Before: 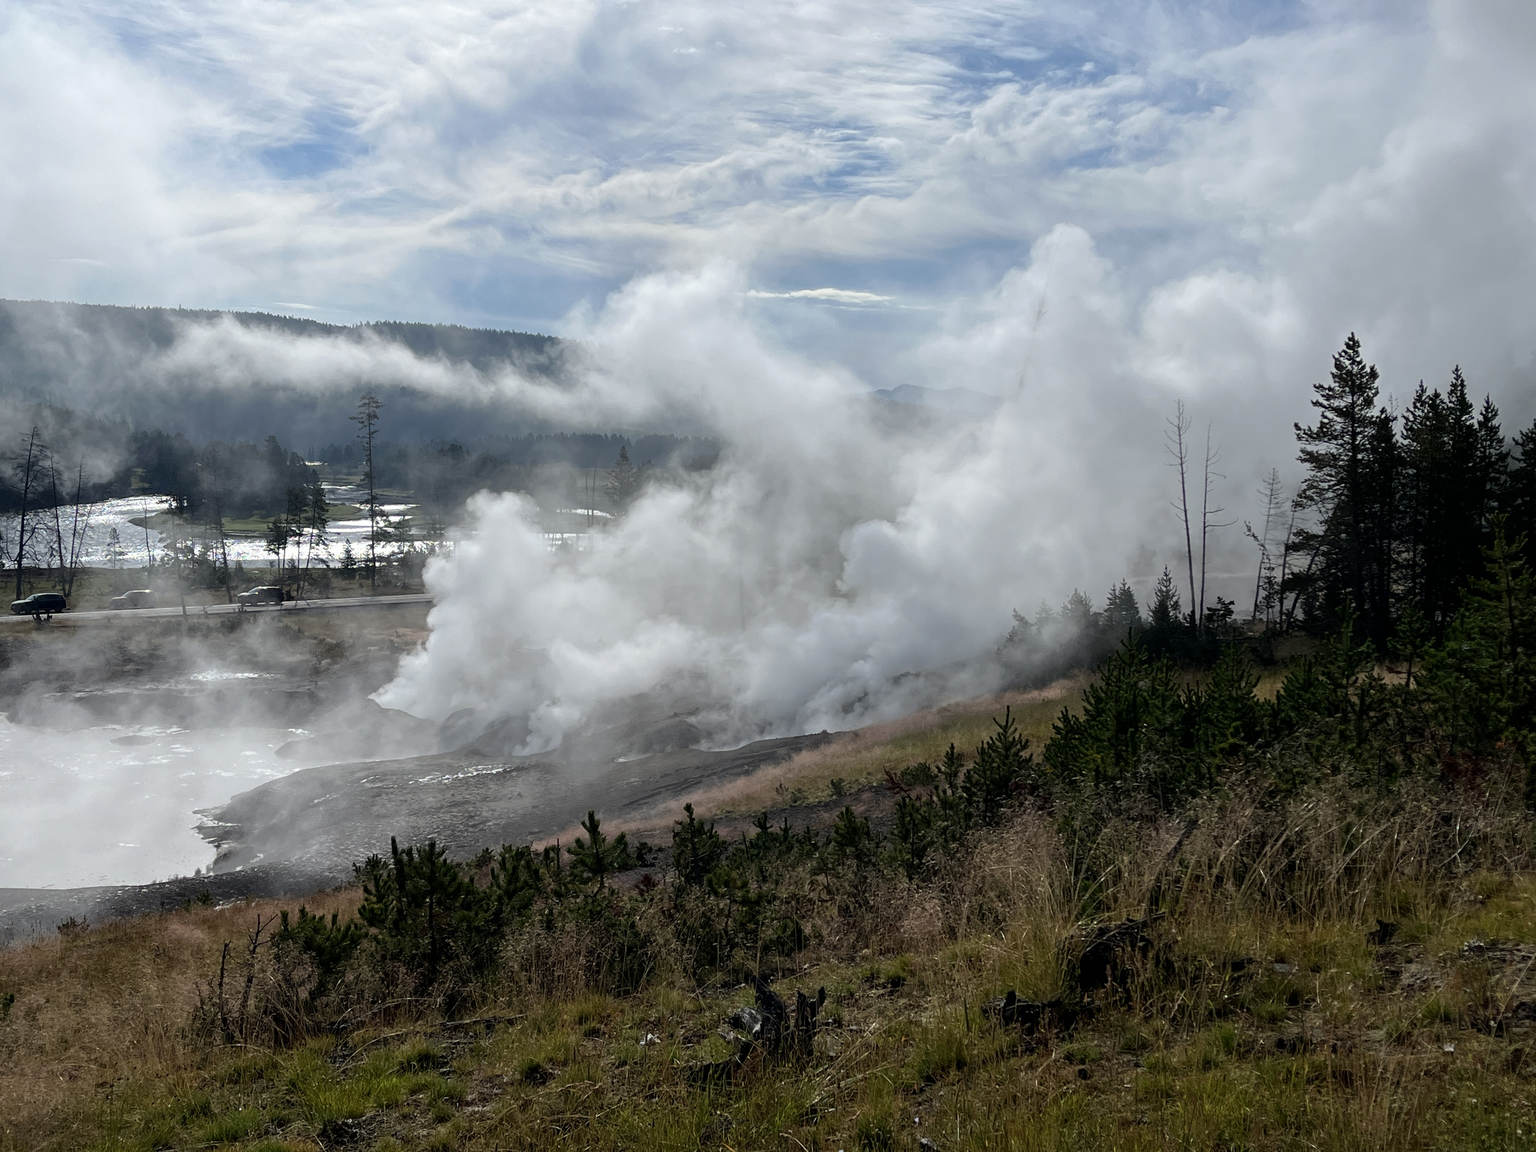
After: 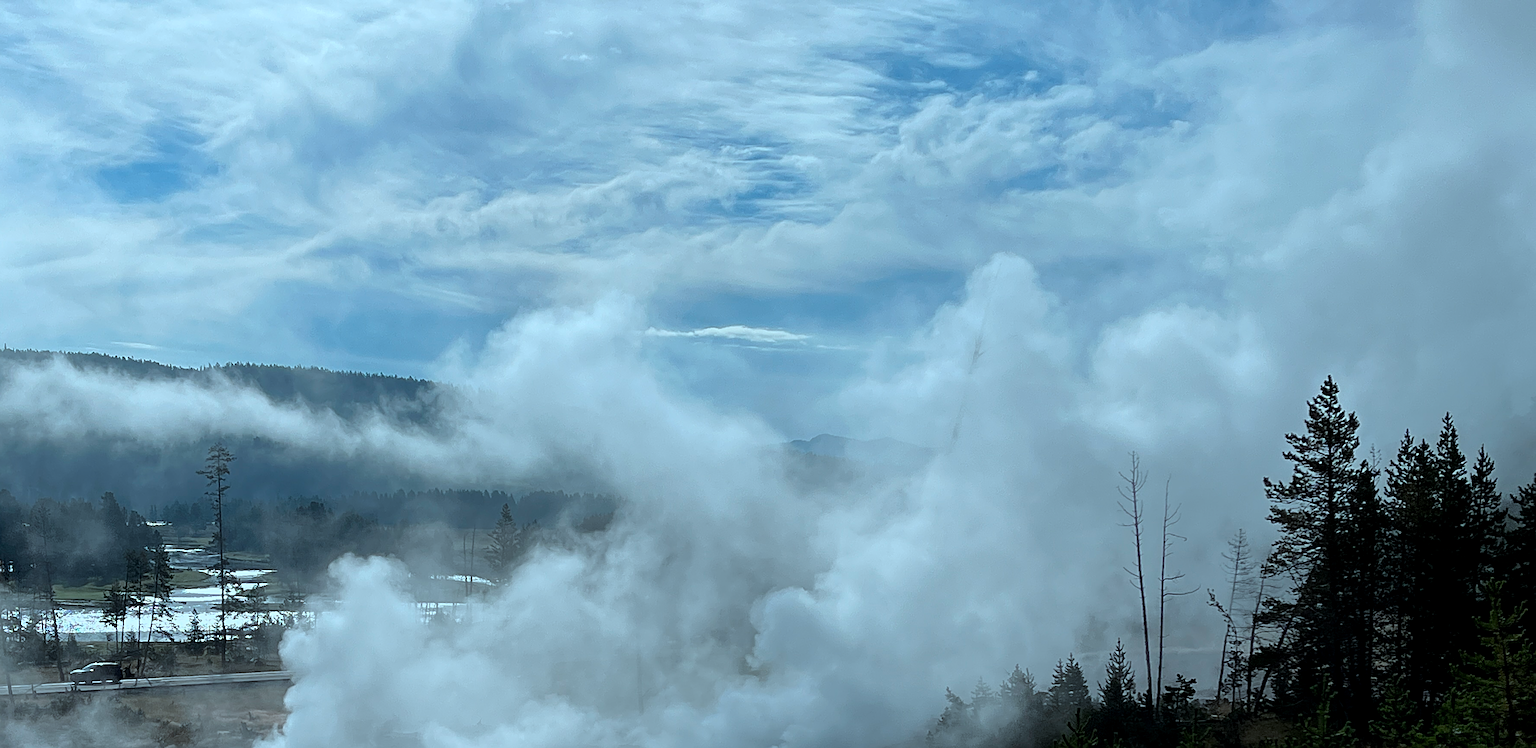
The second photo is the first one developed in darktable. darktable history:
exposure: black level correction 0.001, exposure -0.2 EV, compensate highlight preservation false
crop and rotate: left 11.446%, bottom 42.478%
sharpen: radius 2.695, amount 0.673
color correction: highlights a* -11.62, highlights b* -15.71
